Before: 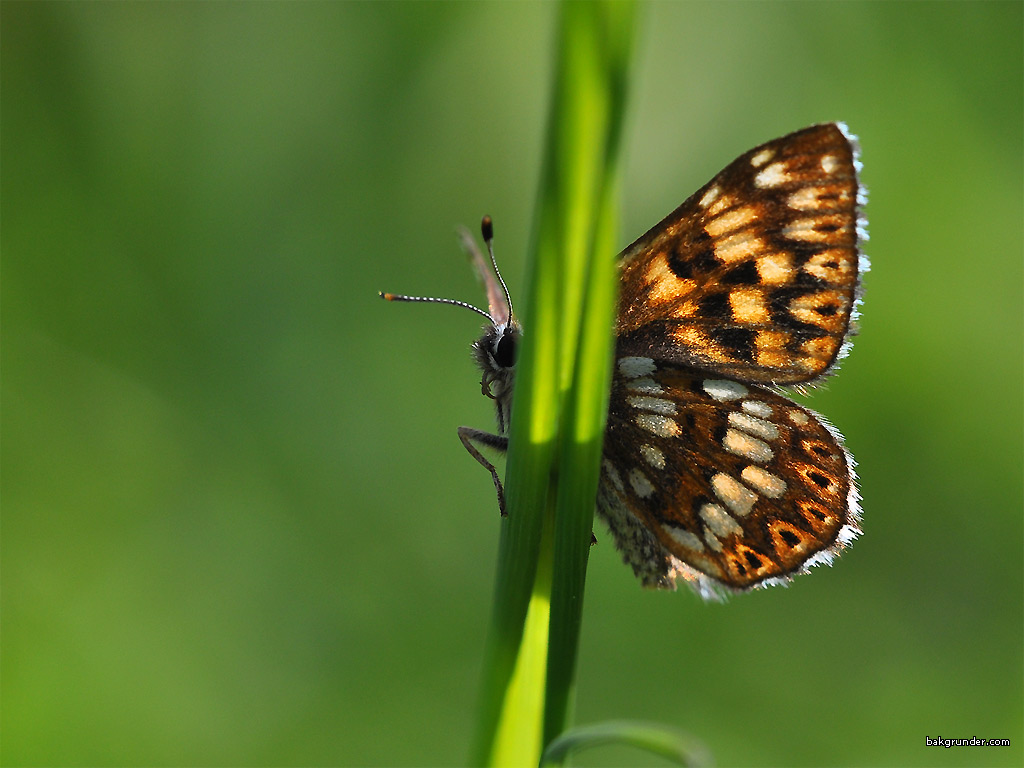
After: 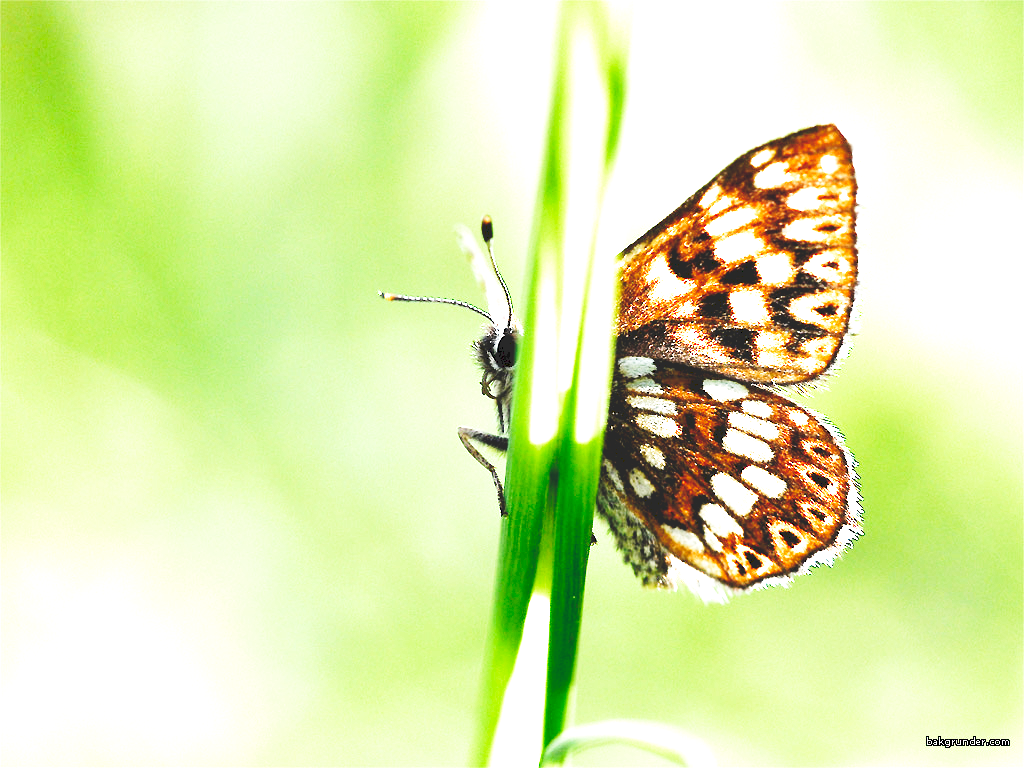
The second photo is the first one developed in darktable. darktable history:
exposure: black level correction 0.001, exposure 1.646 EV, compensate exposure bias true, compensate highlight preservation false
filmic rgb: middle gray luminance 10%, black relative exposure -8.61 EV, white relative exposure 3.3 EV, threshold 6 EV, target black luminance 0%, hardness 5.2, latitude 44.69%, contrast 1.302, highlights saturation mix 5%, shadows ↔ highlights balance 24.64%, add noise in highlights 0, preserve chrominance no, color science v3 (2019), use custom middle-gray values true, iterations of high-quality reconstruction 0, contrast in highlights soft, enable highlight reconstruction true
shadows and highlights: shadows -12.5, white point adjustment 4, highlights 28.33
tone curve: curves: ch0 [(0, 0) (0.003, 0.161) (0.011, 0.161) (0.025, 0.161) (0.044, 0.161) (0.069, 0.161) (0.1, 0.161) (0.136, 0.163) (0.177, 0.179) (0.224, 0.207) (0.277, 0.243) (0.335, 0.292) (0.399, 0.361) (0.468, 0.452) (0.543, 0.547) (0.623, 0.638) (0.709, 0.731) (0.801, 0.826) (0.898, 0.911) (1, 1)], preserve colors none
